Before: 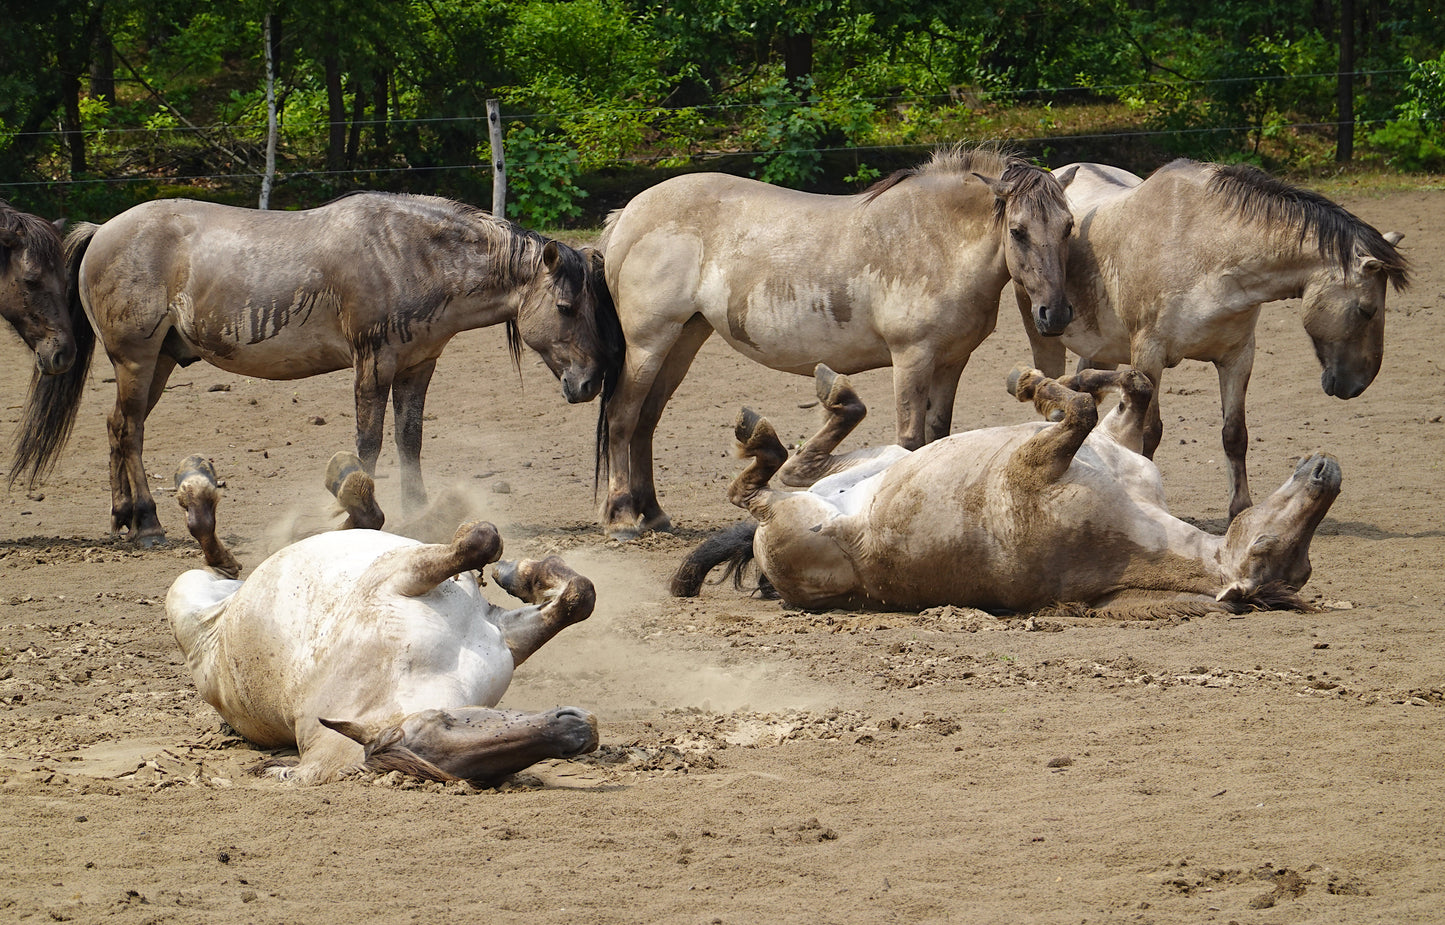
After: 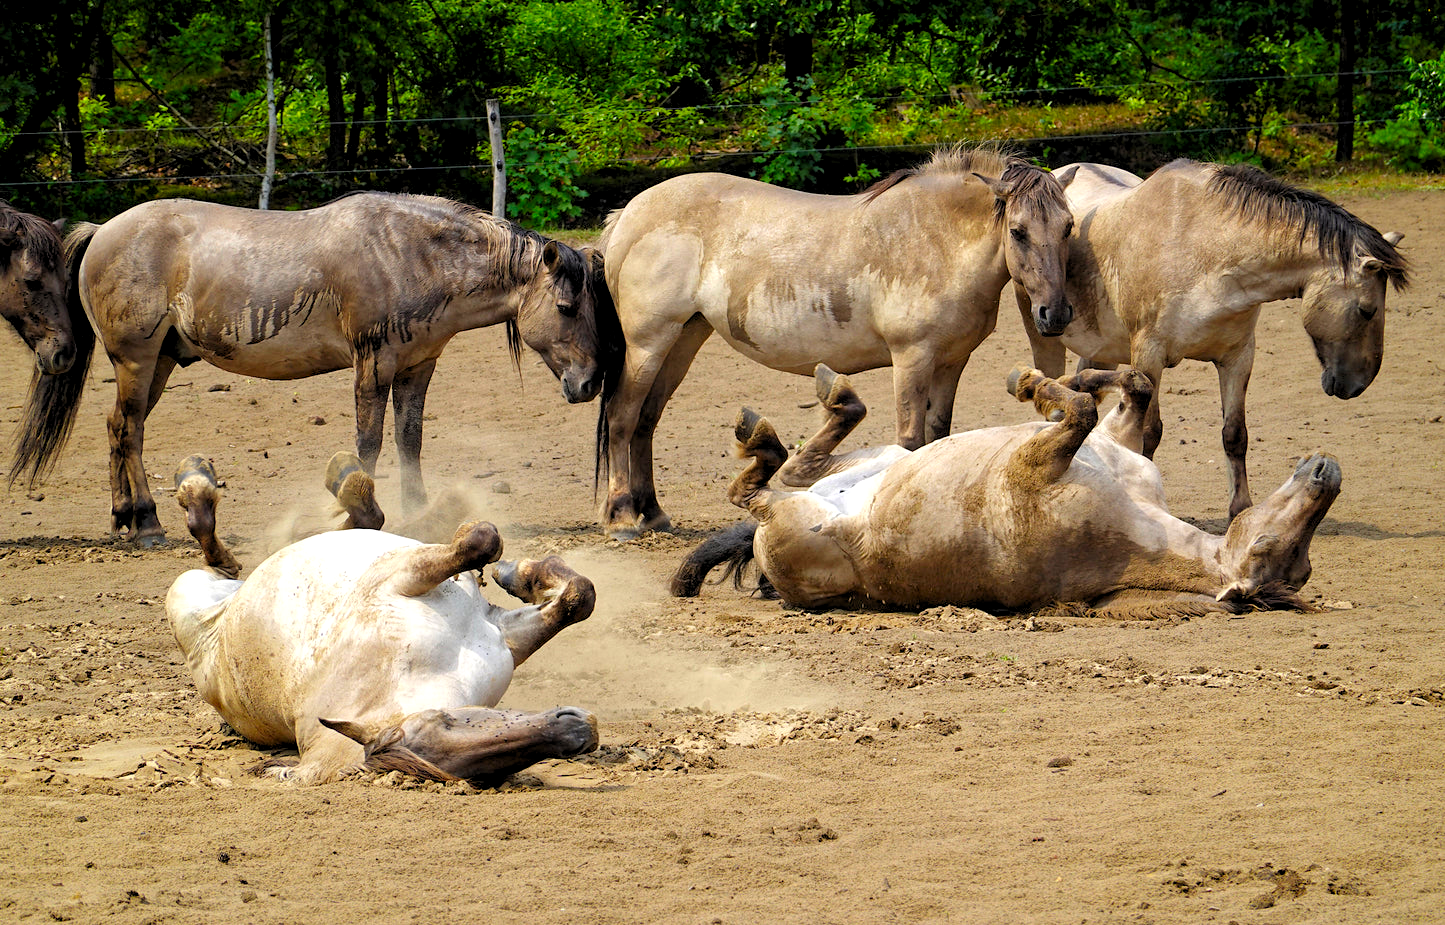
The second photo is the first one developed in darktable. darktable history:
contrast brightness saturation: saturation 0.5
rgb levels: levels [[0.01, 0.419, 0.839], [0, 0.5, 1], [0, 0.5, 1]]
